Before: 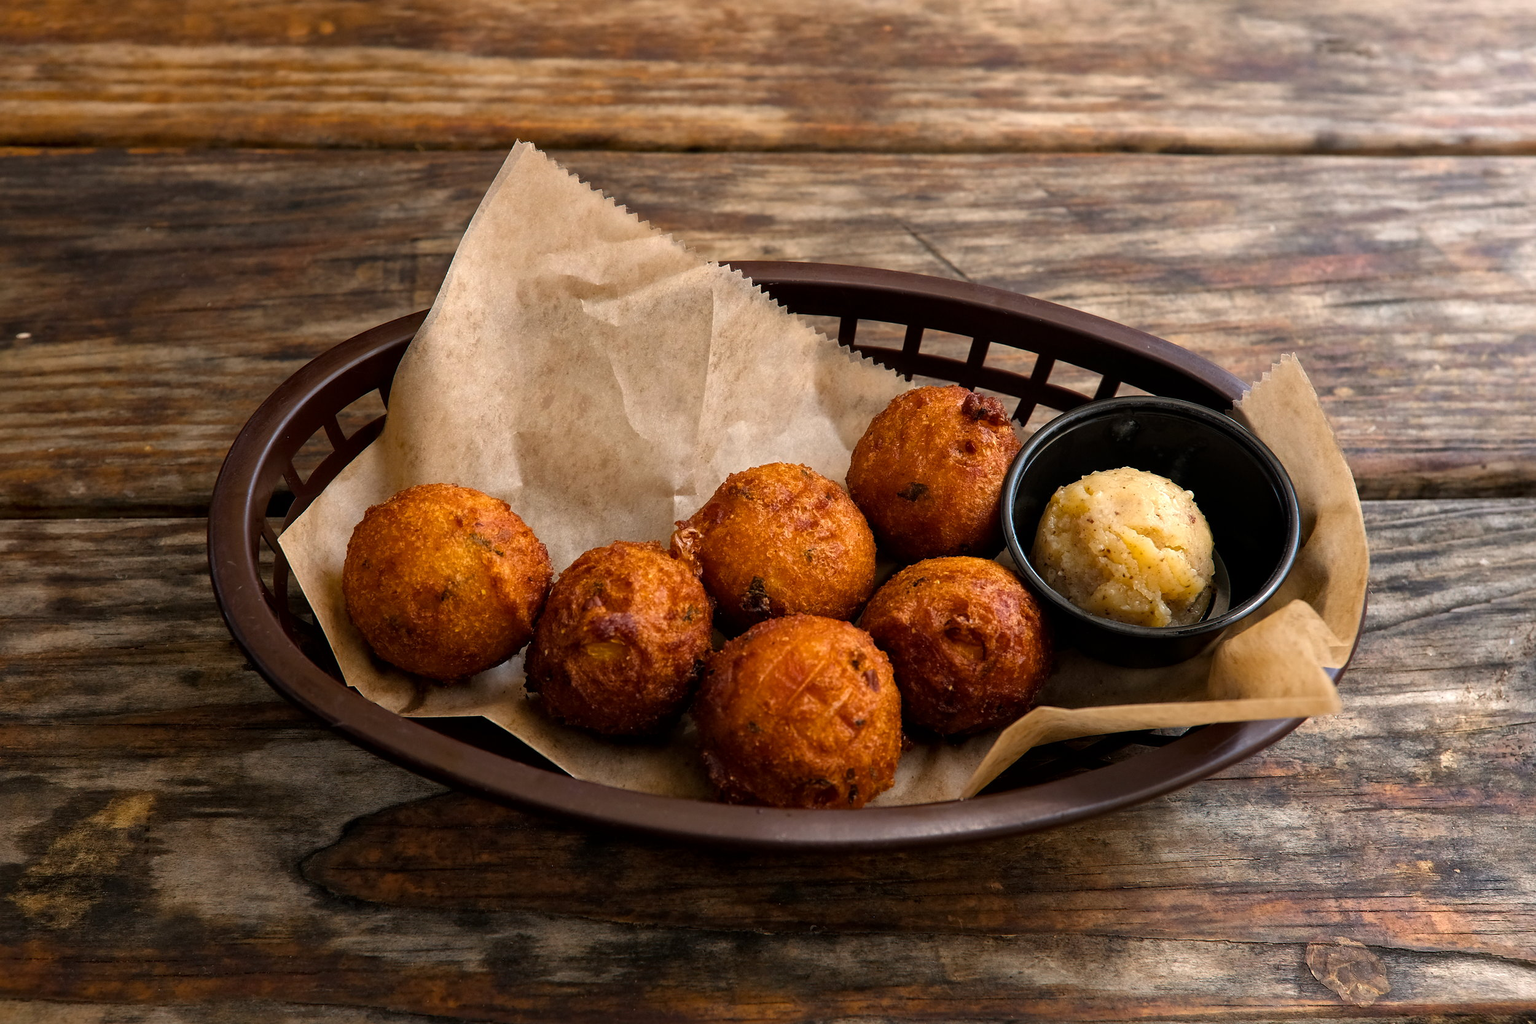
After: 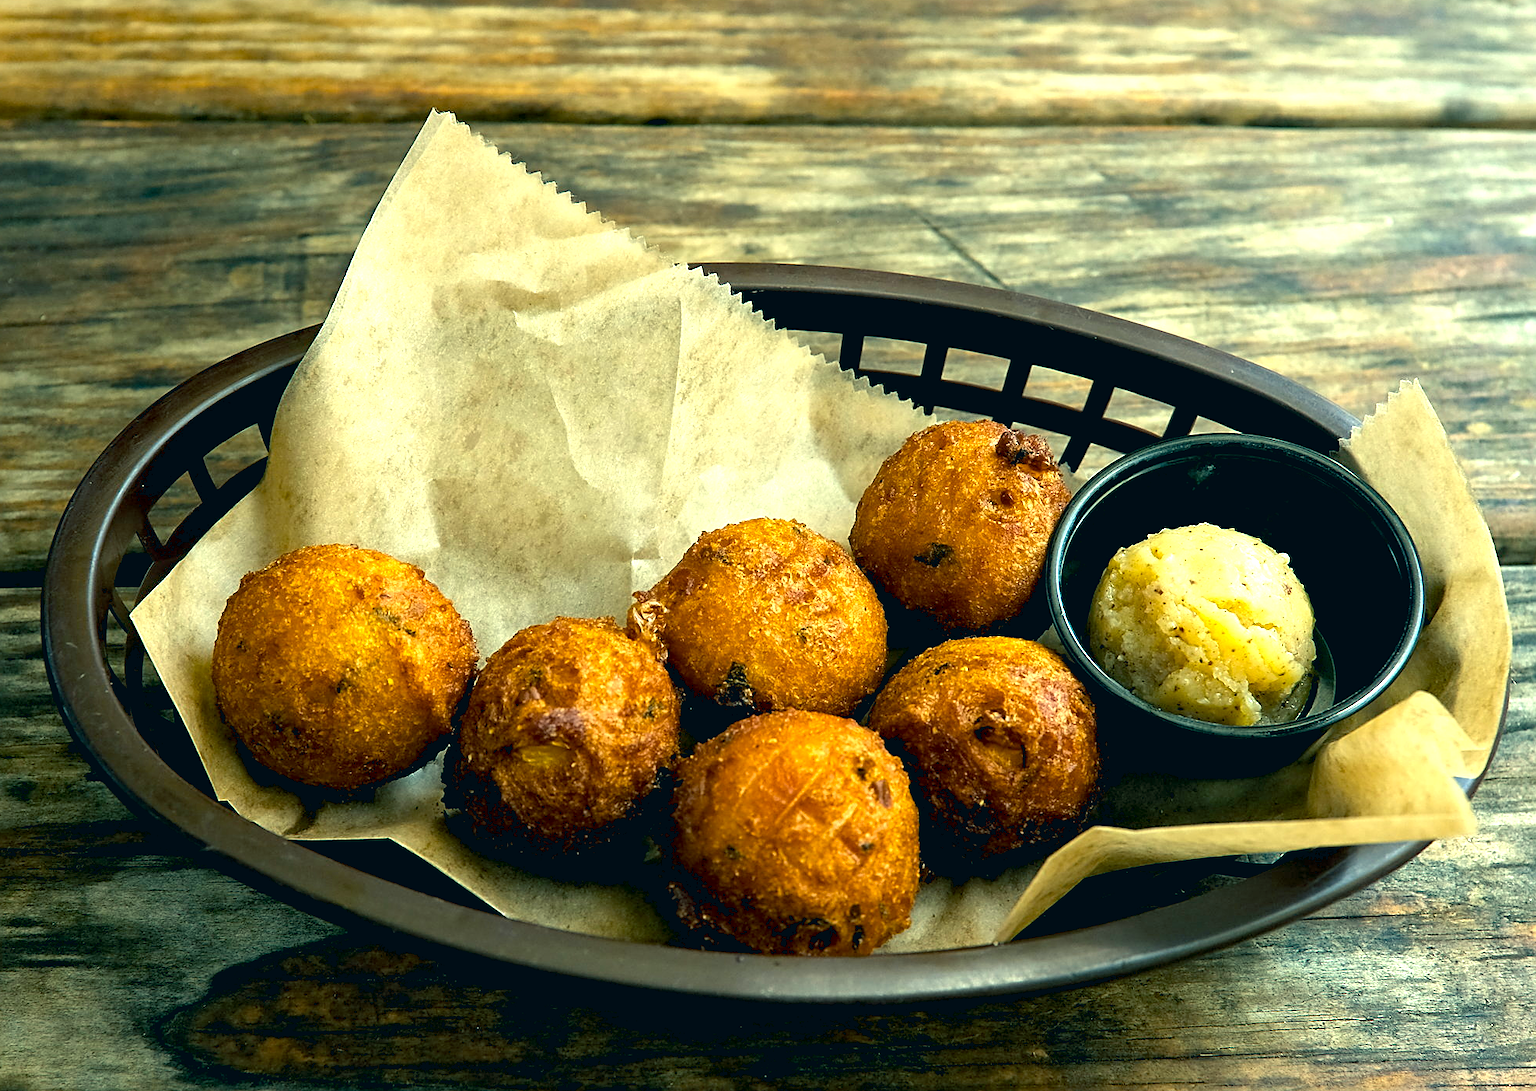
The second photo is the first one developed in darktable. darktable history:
crop: left 11.417%, top 5.279%, right 9.567%, bottom 10.414%
color correction: highlights a* -19.3, highlights b* 9.8, shadows a* -20.48, shadows b* -11.36
sharpen: on, module defaults
exposure: black level correction 0.005, exposure 0.015 EV, compensate exposure bias true, compensate highlight preservation false
